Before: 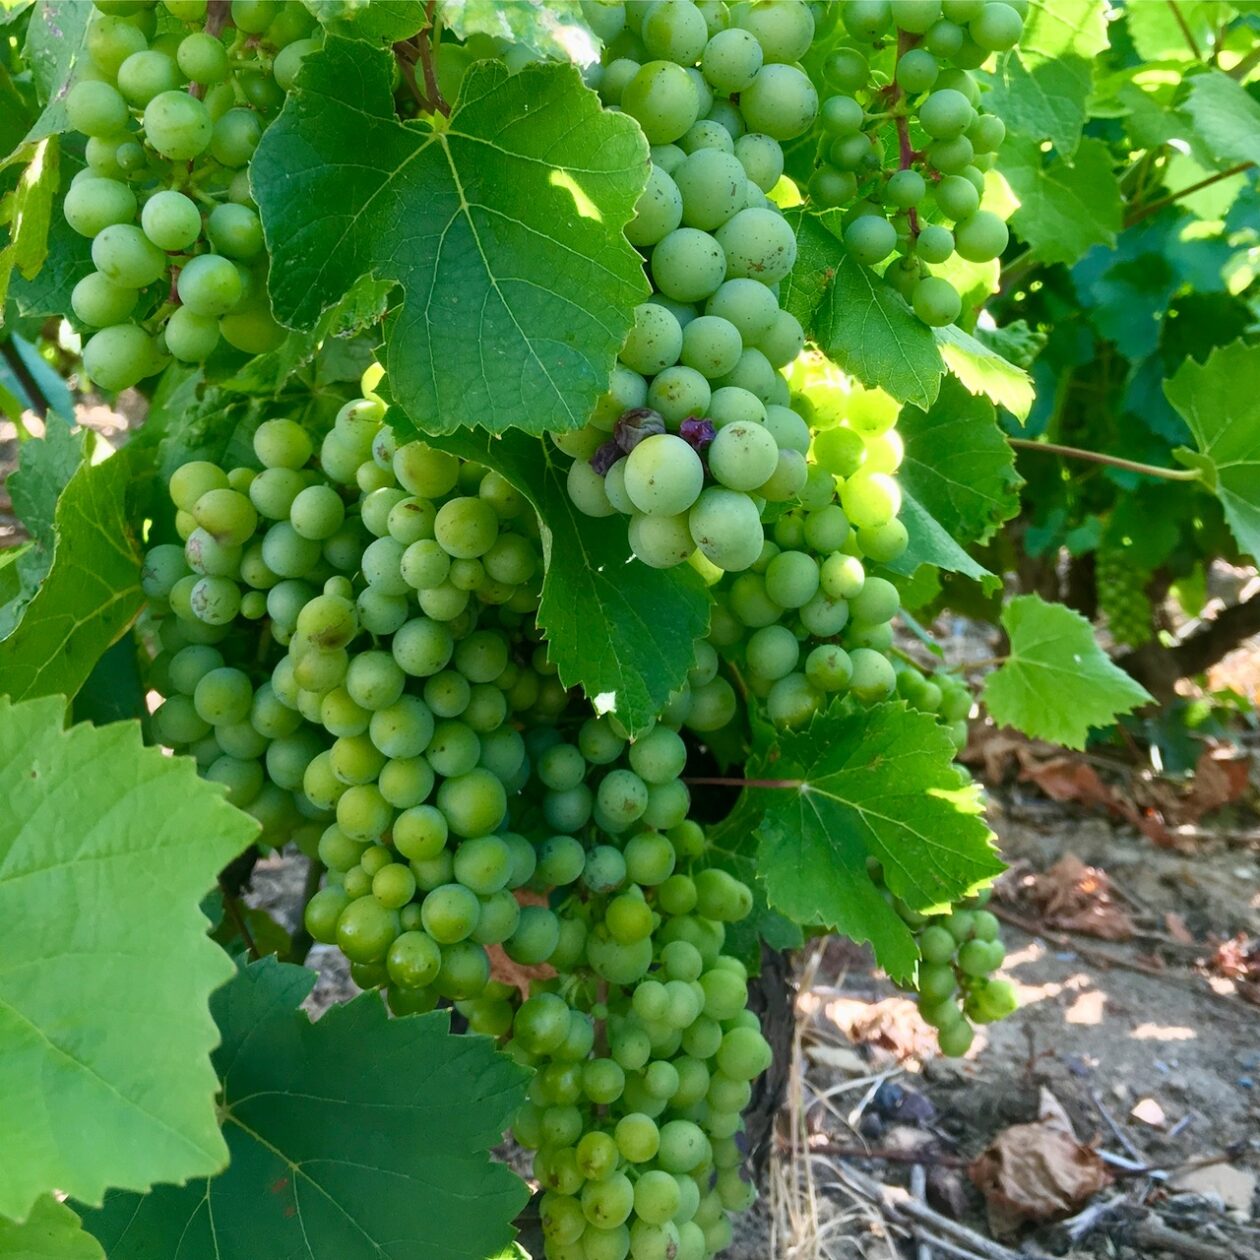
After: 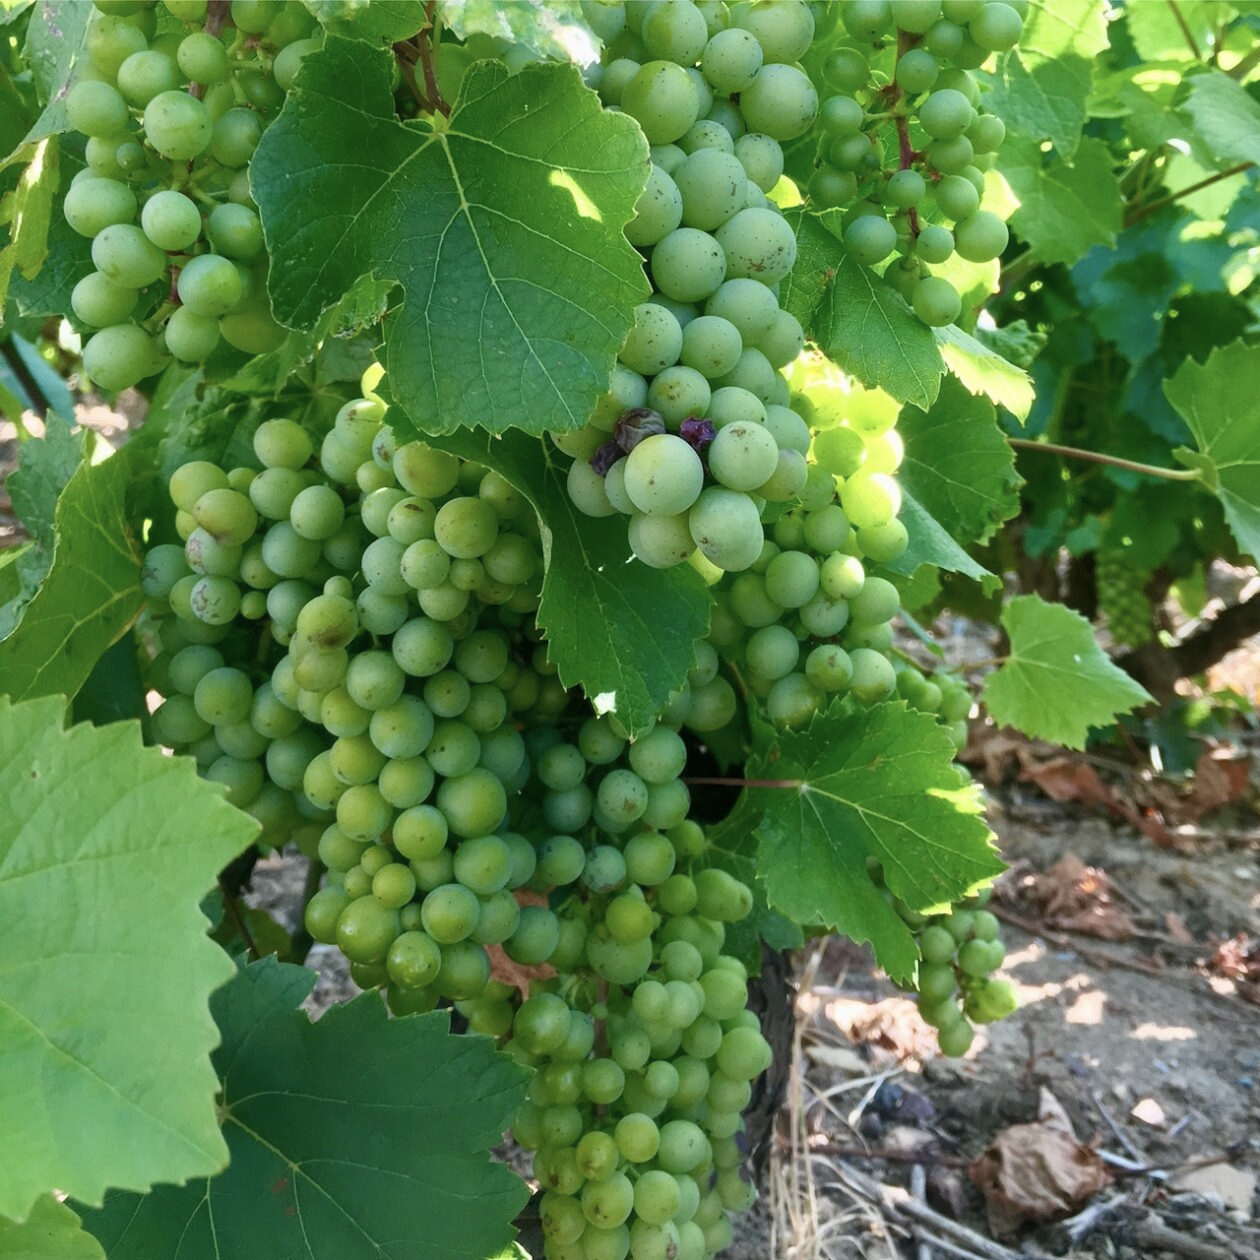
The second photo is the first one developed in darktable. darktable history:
color correction: highlights b* 0.005, saturation 0.803
